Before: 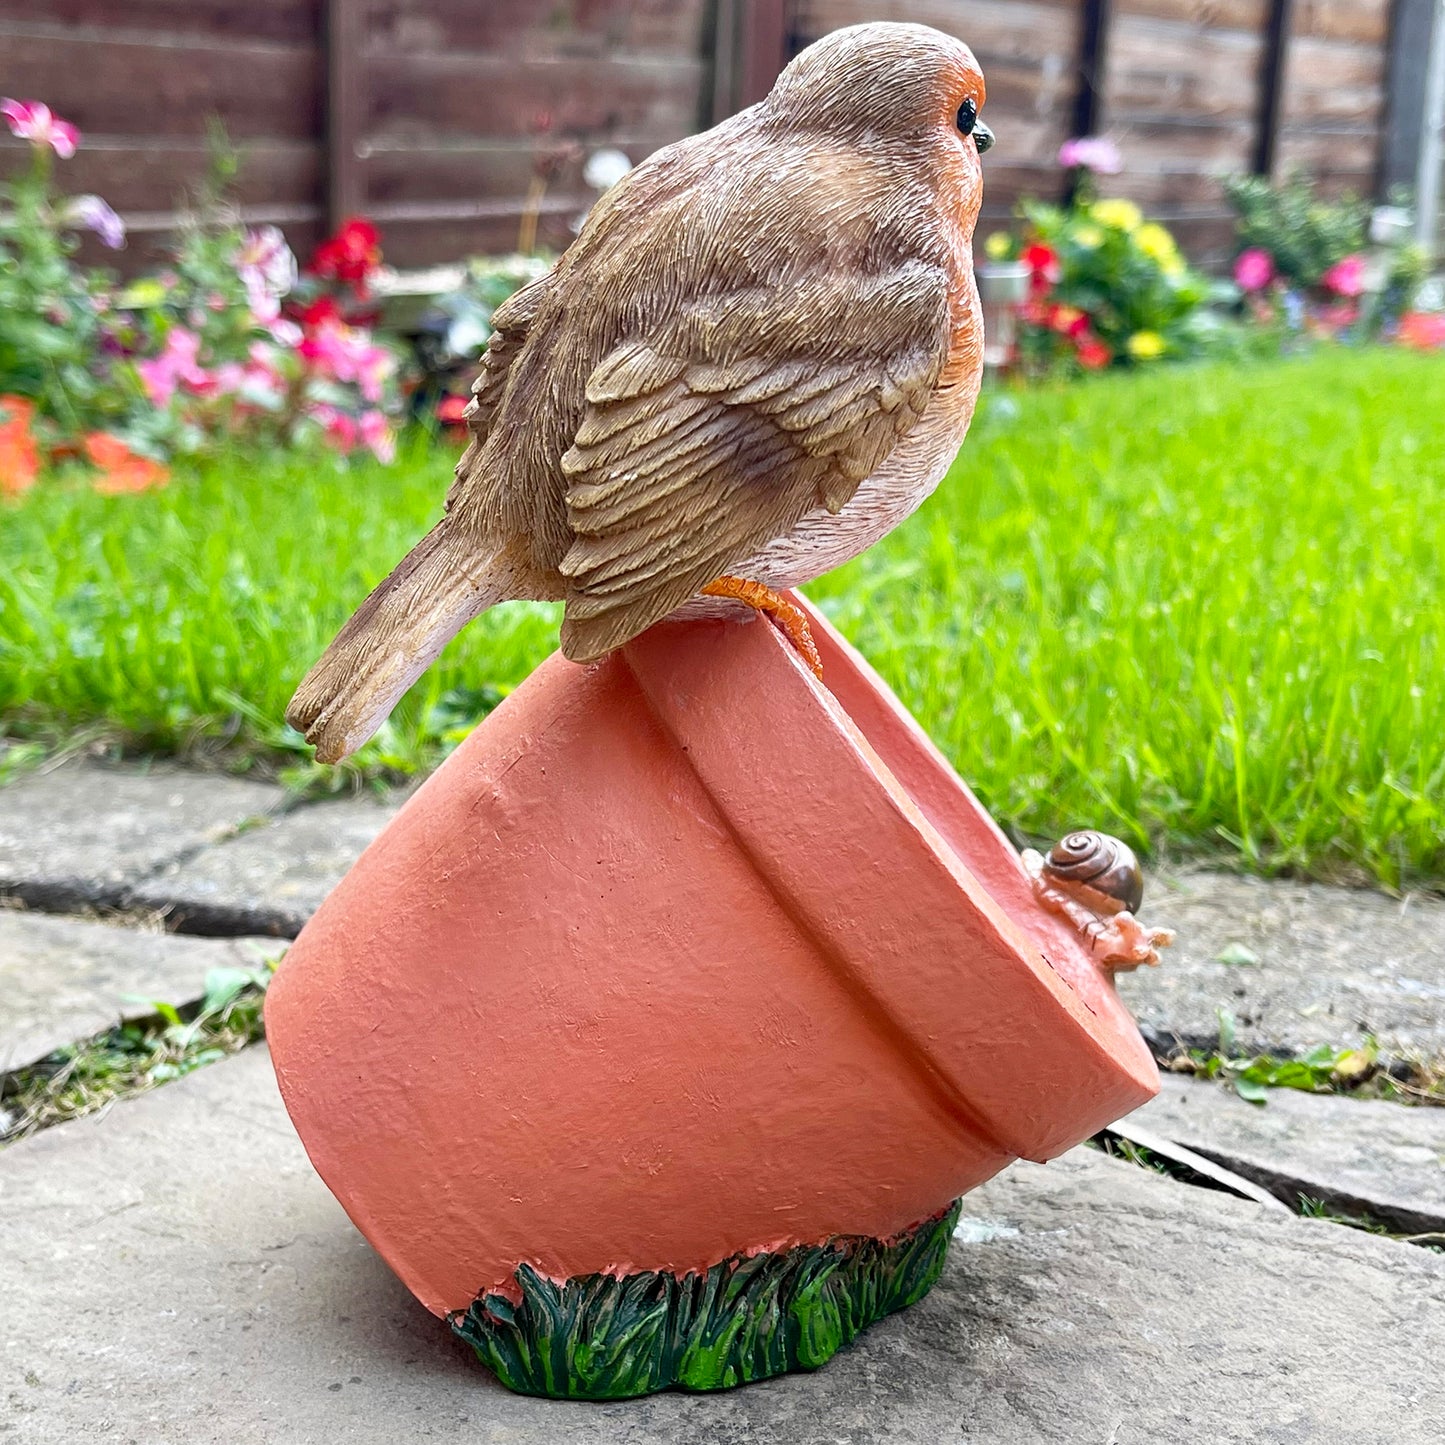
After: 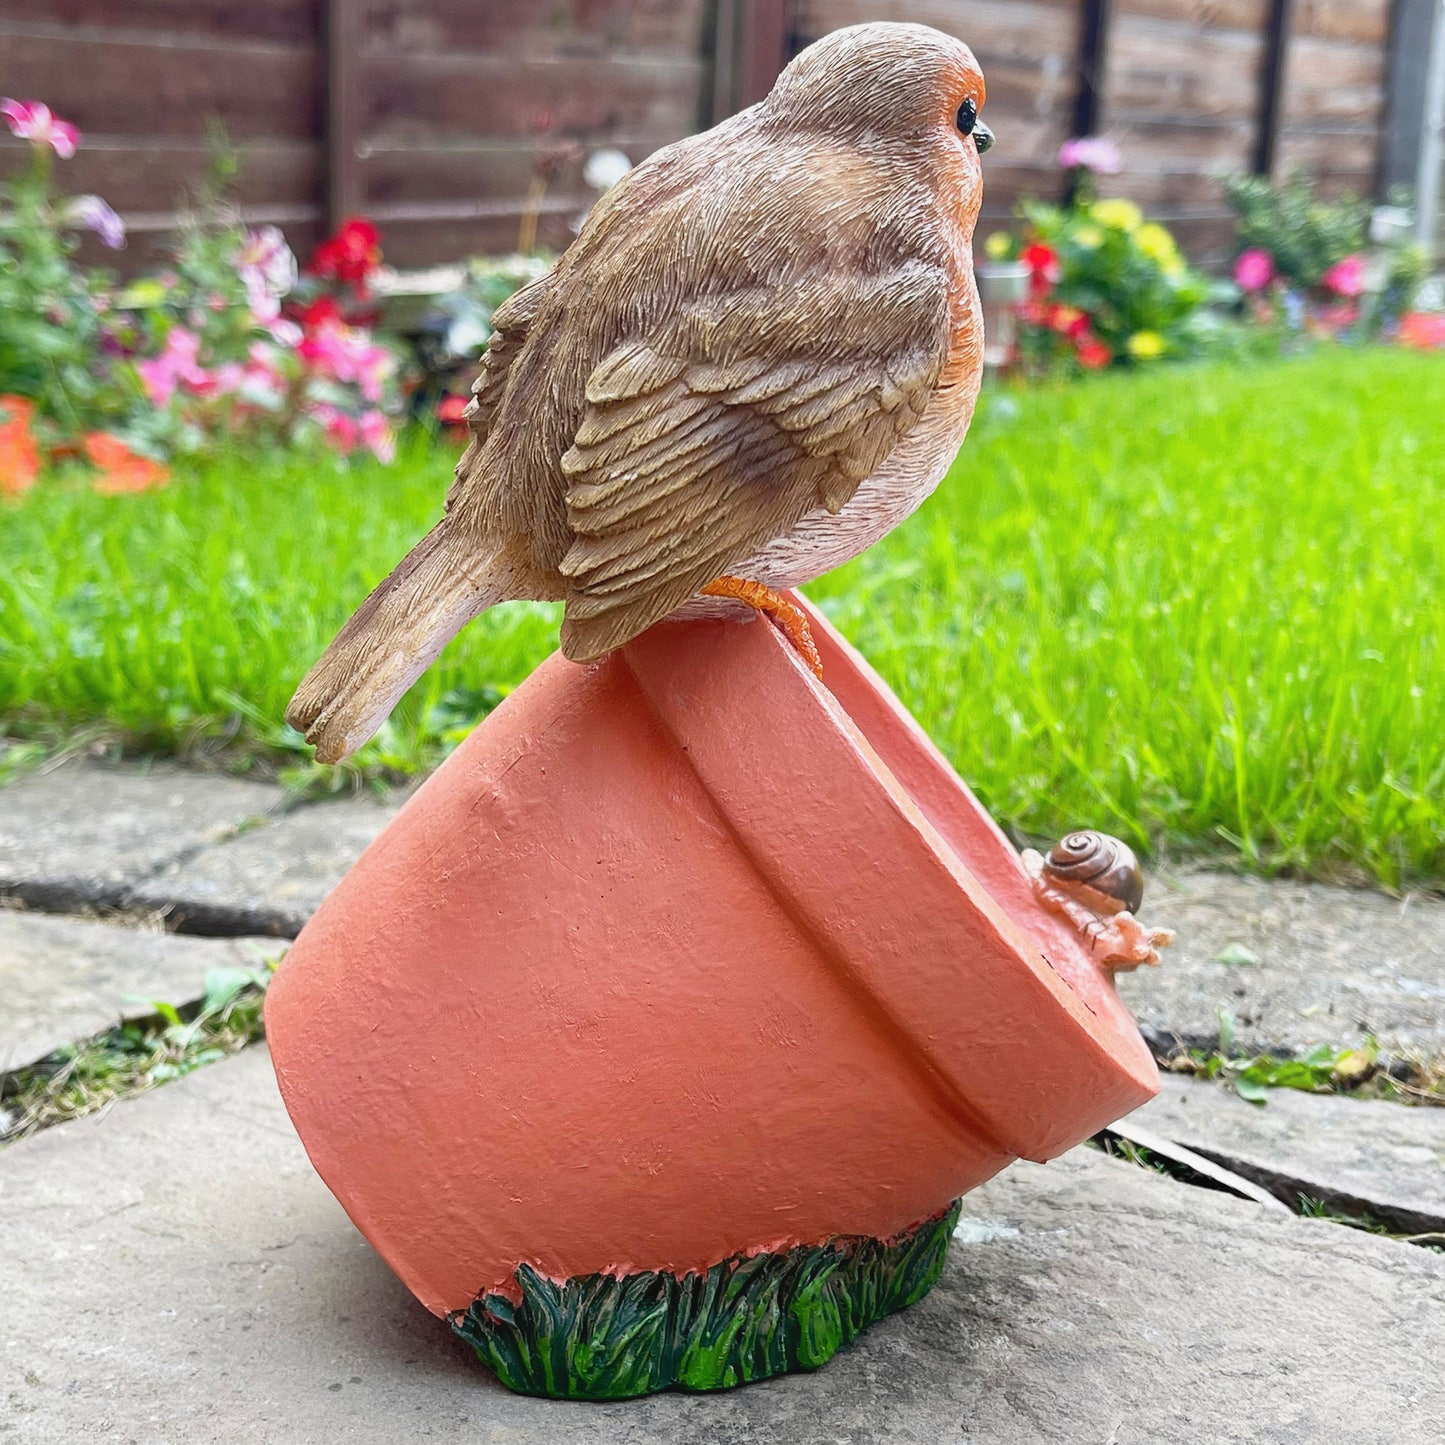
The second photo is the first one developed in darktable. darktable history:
exposure: exposure -0.011 EV, compensate highlight preservation false
contrast equalizer: octaves 7, y [[0.6 ×6], [0.55 ×6], [0 ×6], [0 ×6], [0 ×6]], mix -0.316
color balance rgb: perceptual saturation grading › global saturation -0.195%
